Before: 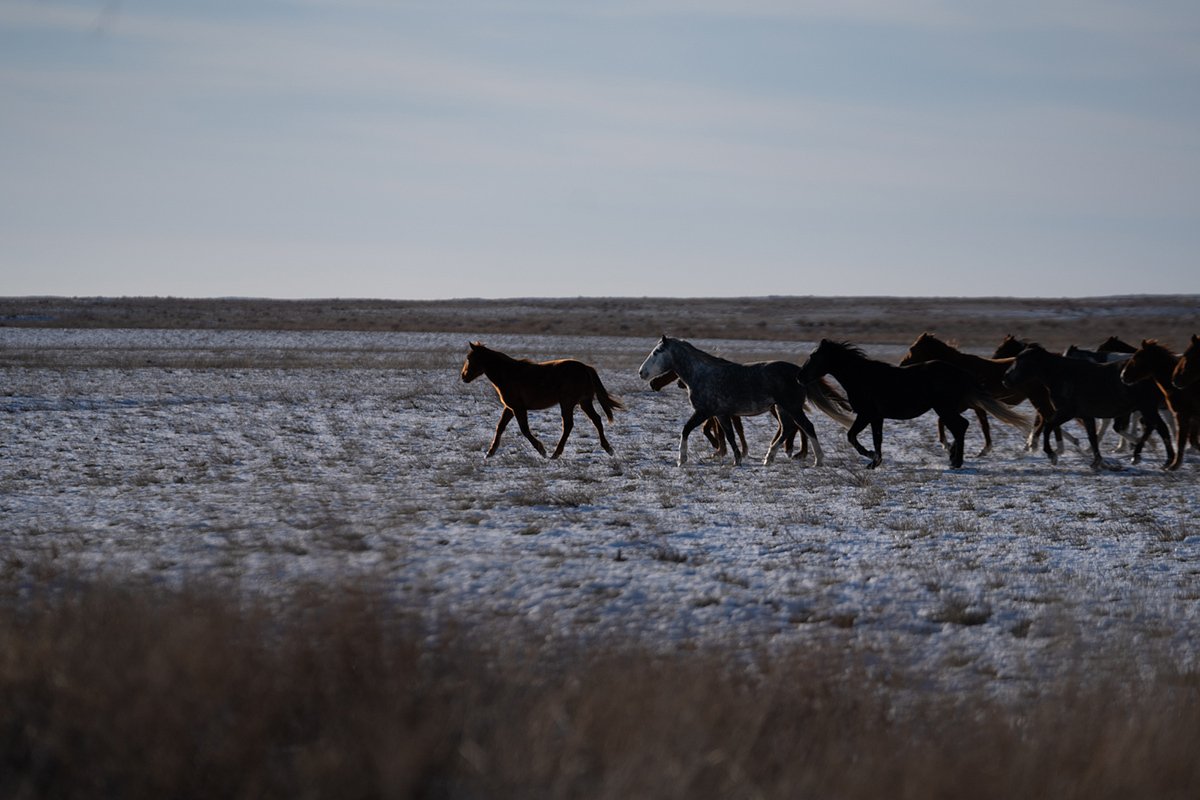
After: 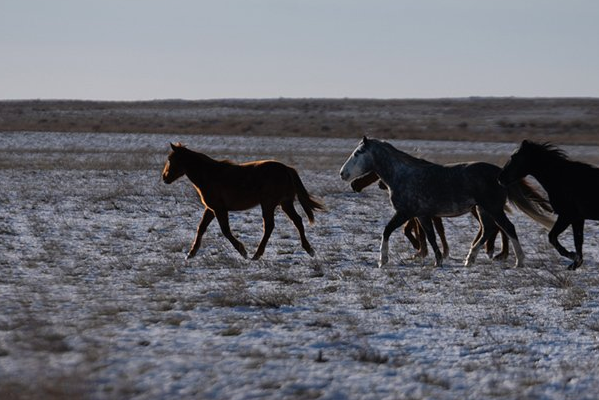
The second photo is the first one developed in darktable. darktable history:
contrast brightness saturation: contrast -0.02, brightness -0.01, saturation 0.03
crop: left 25%, top 25%, right 25%, bottom 25%
